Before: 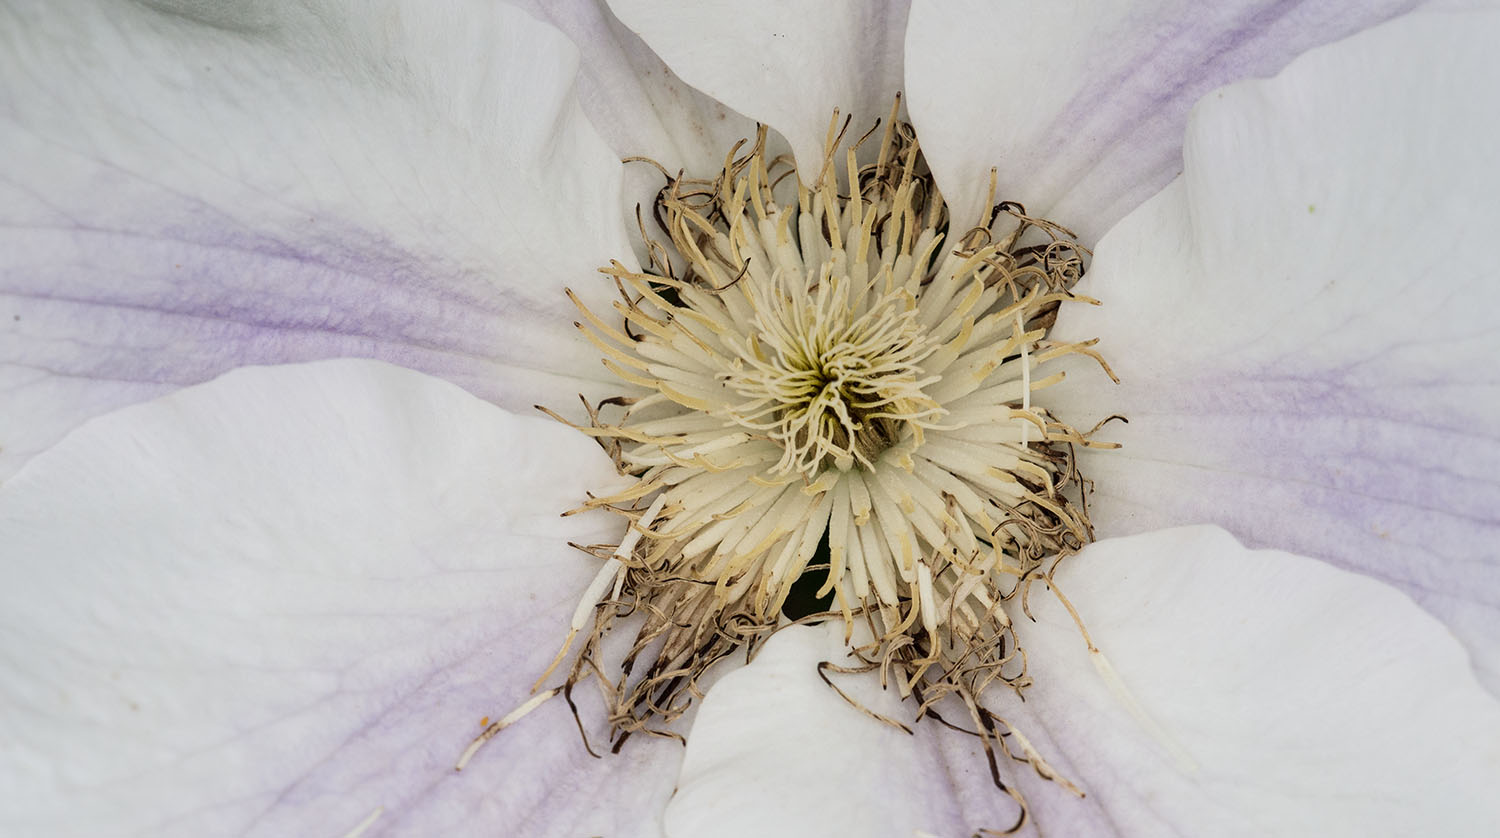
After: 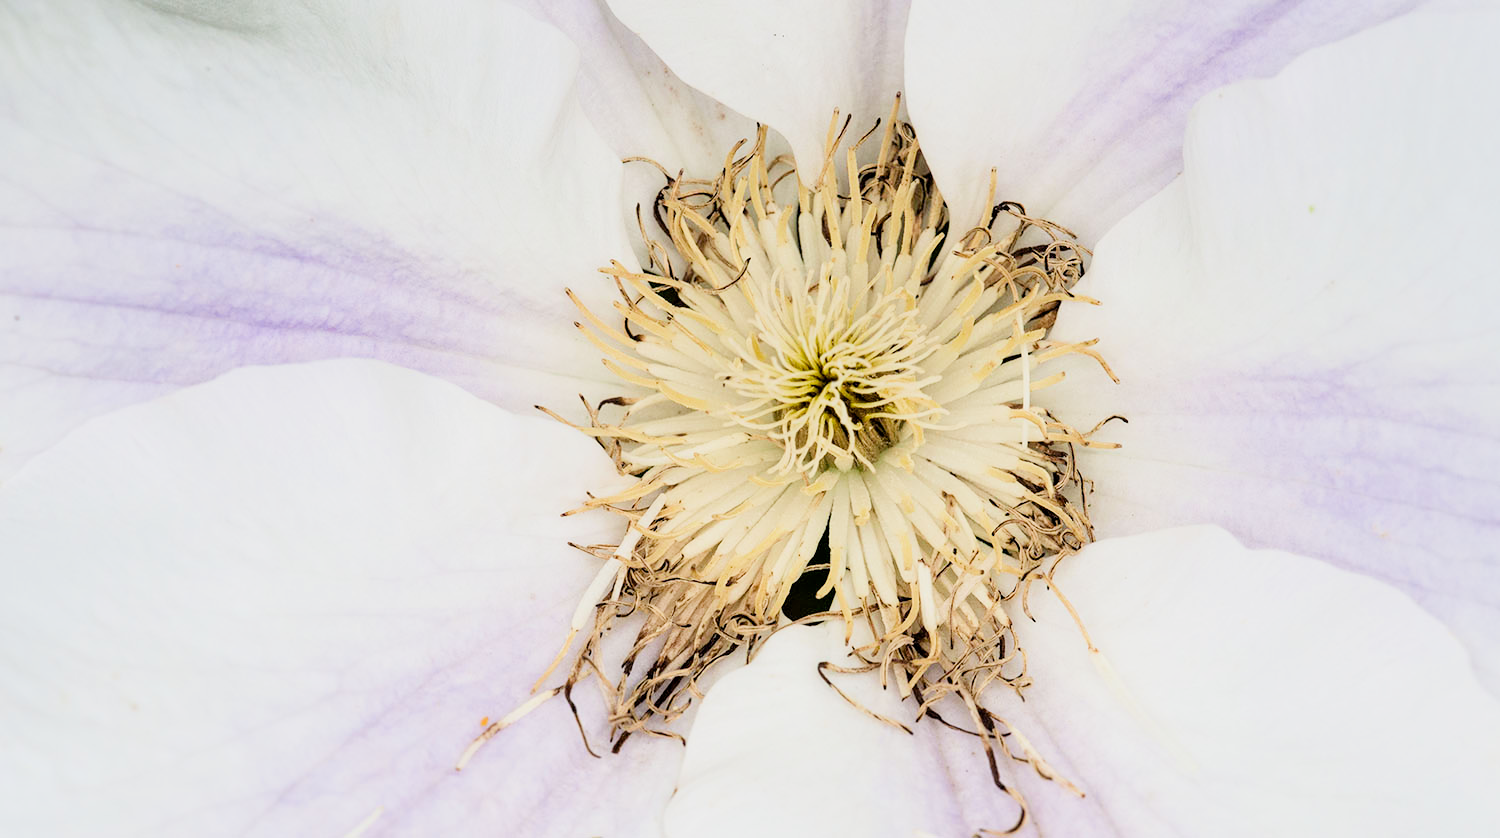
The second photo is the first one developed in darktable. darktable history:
exposure: black level correction 0.001, exposure 1.3 EV, compensate highlight preservation false
filmic rgb: black relative exposure -7.65 EV, white relative exposure 4.56 EV, hardness 3.61
contrast brightness saturation: saturation 0.18
